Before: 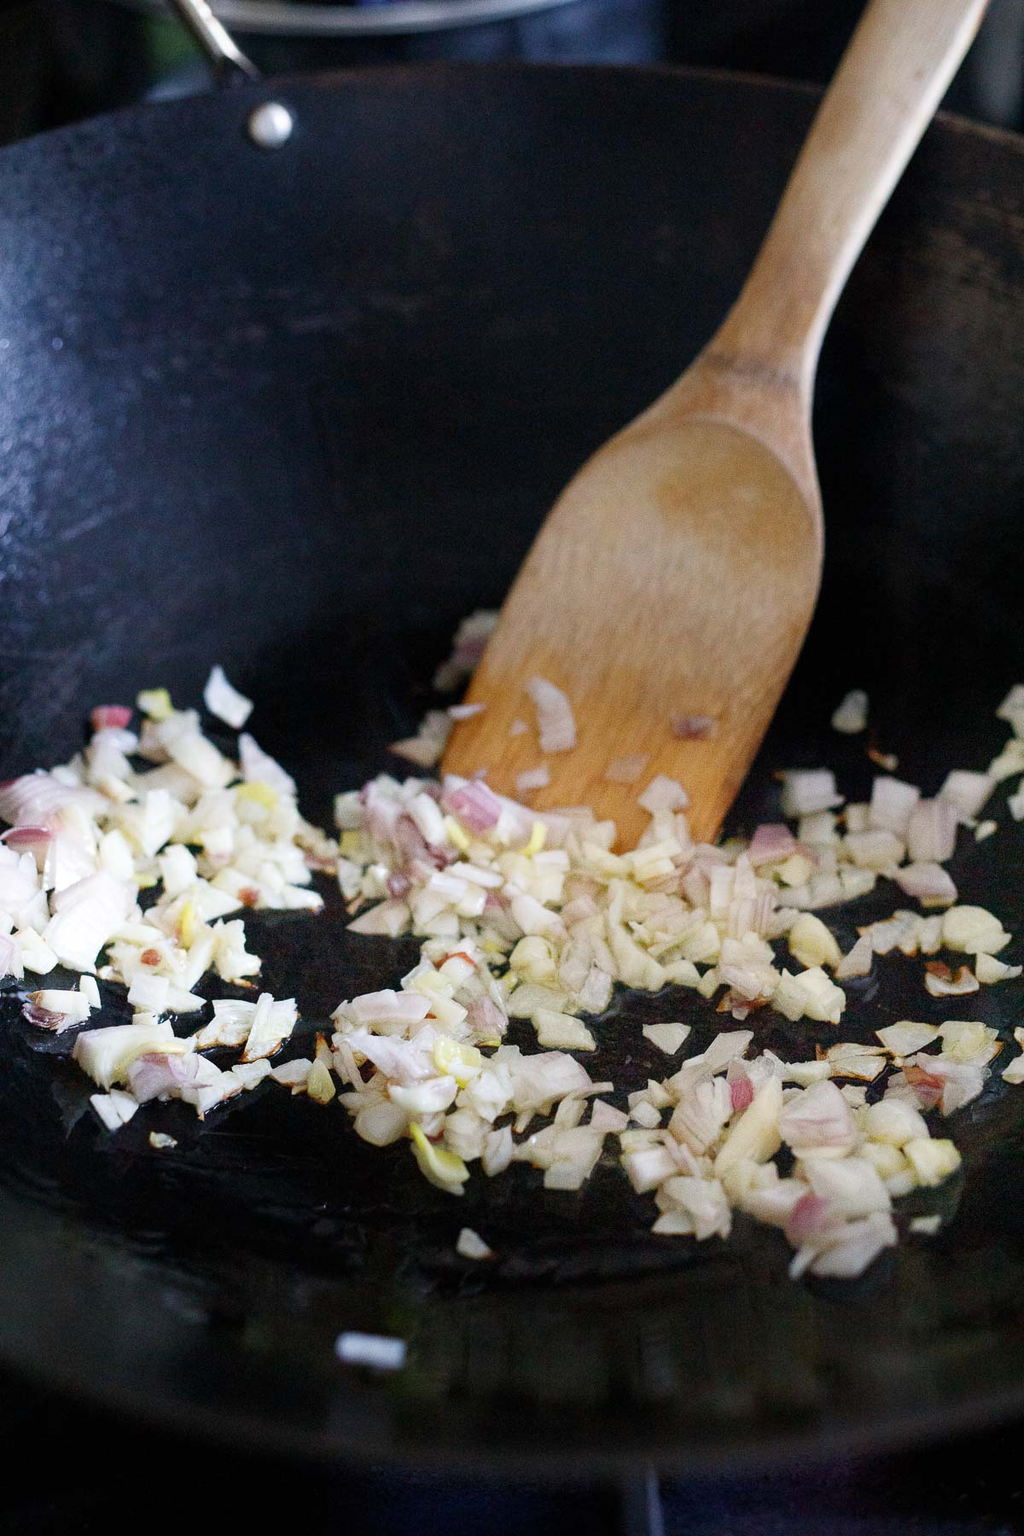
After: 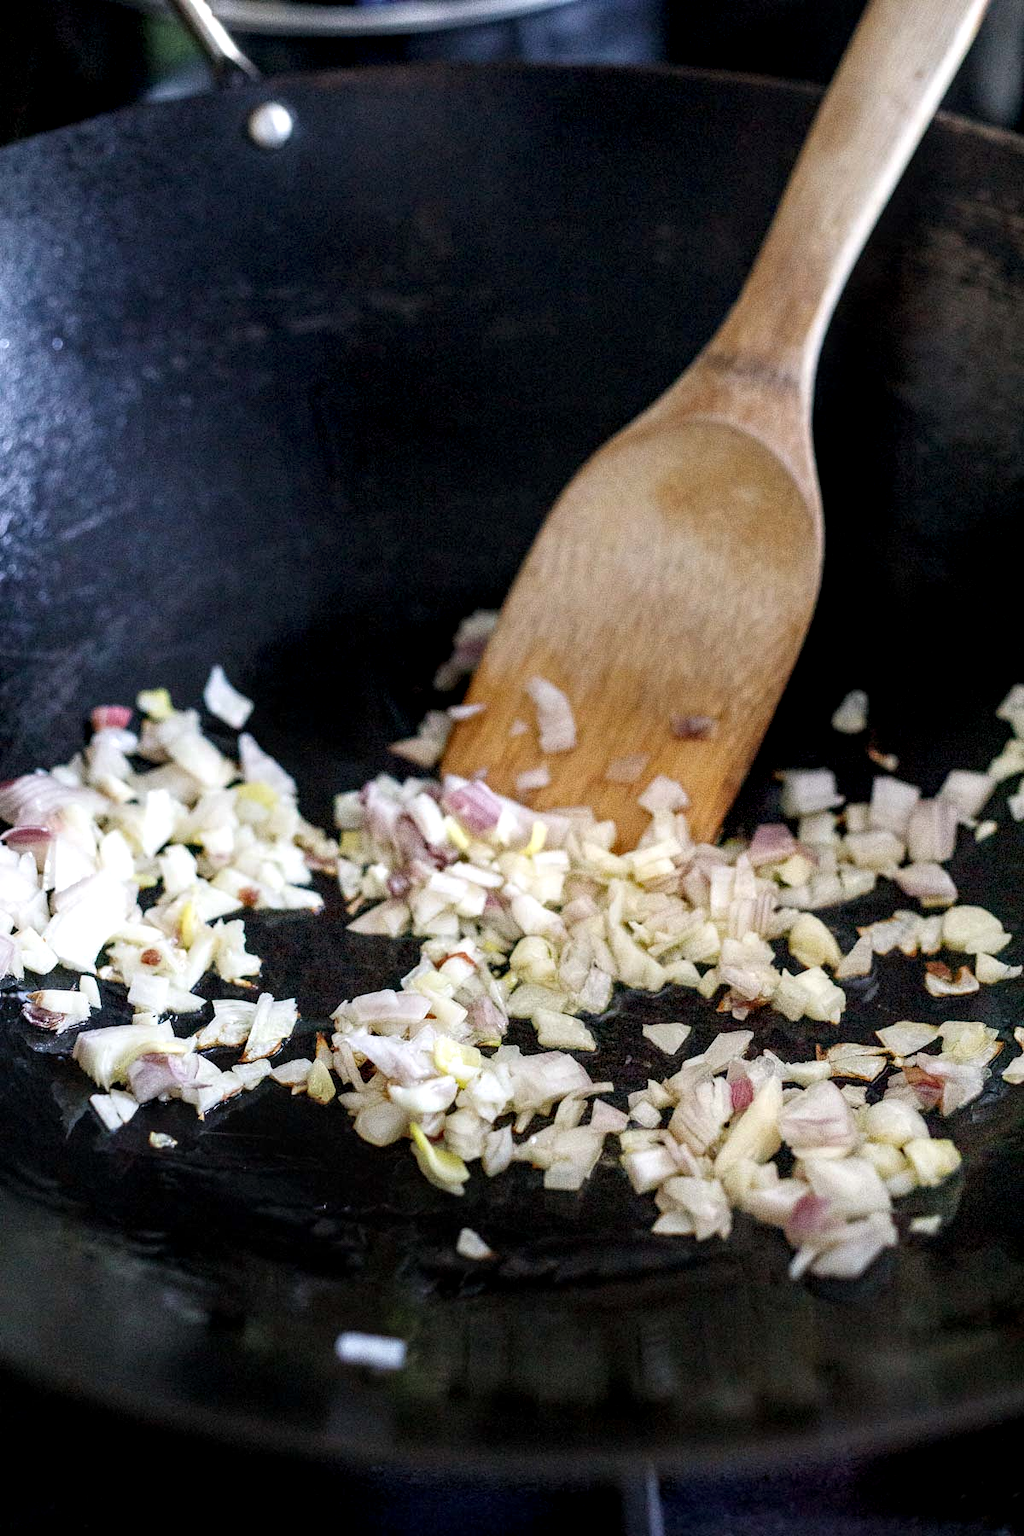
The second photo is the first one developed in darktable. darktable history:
local contrast: highlights 60%, shadows 60%, detail 160%
